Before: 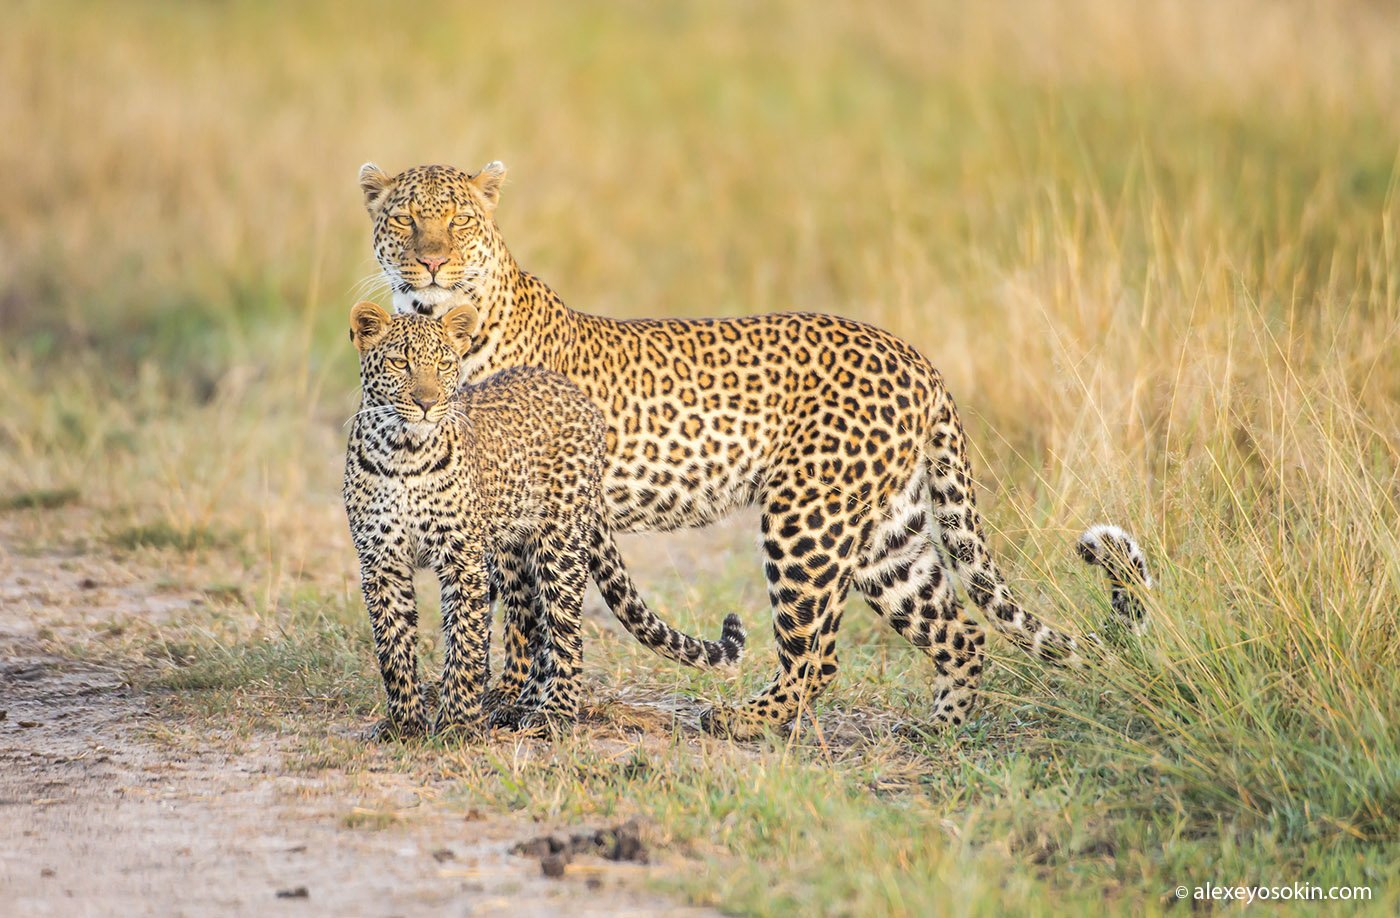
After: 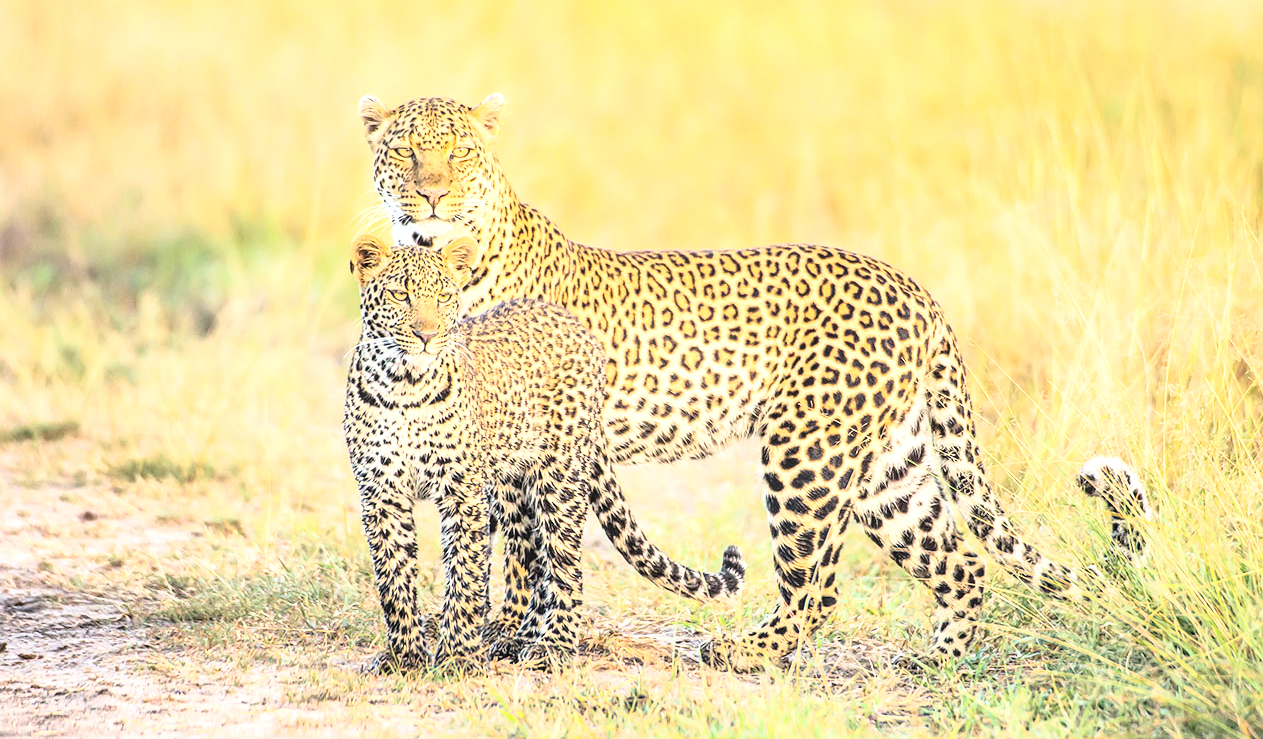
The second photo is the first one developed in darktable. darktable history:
exposure: exposure 0.576 EV, compensate highlight preservation false
local contrast: on, module defaults
crop: top 7.412%, right 9.757%, bottom 11.983%
sharpen: amount 0.201
base curve: curves: ch0 [(0, 0) (0.028, 0.03) (0.121, 0.232) (0.46, 0.748) (0.859, 0.968) (1, 1)]
